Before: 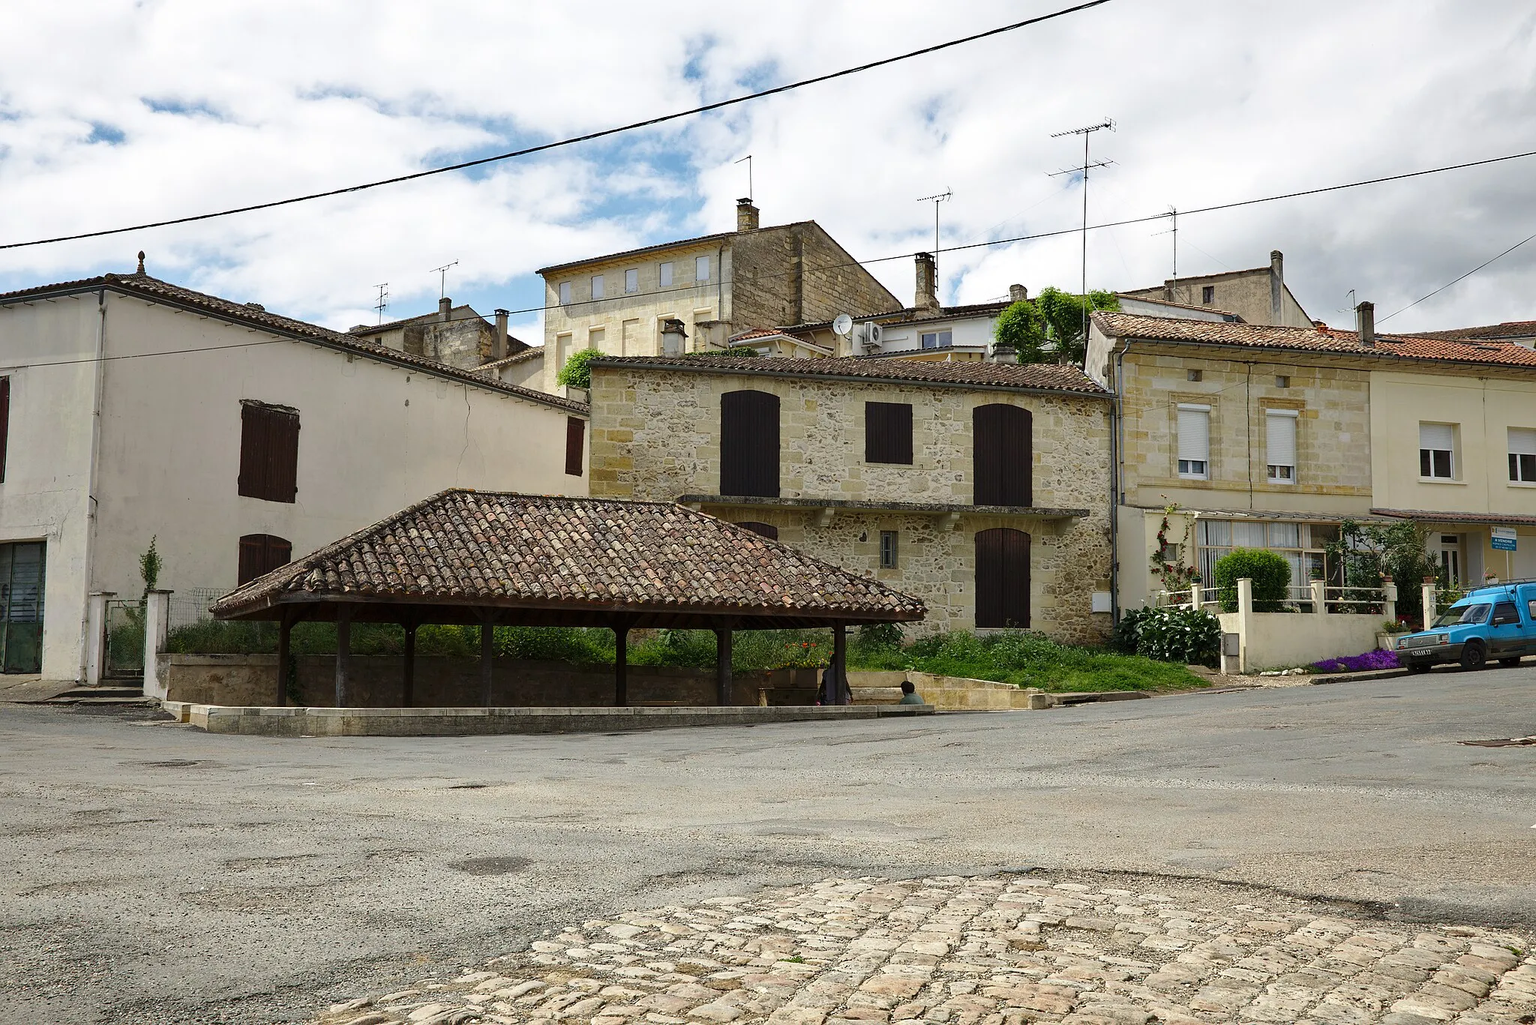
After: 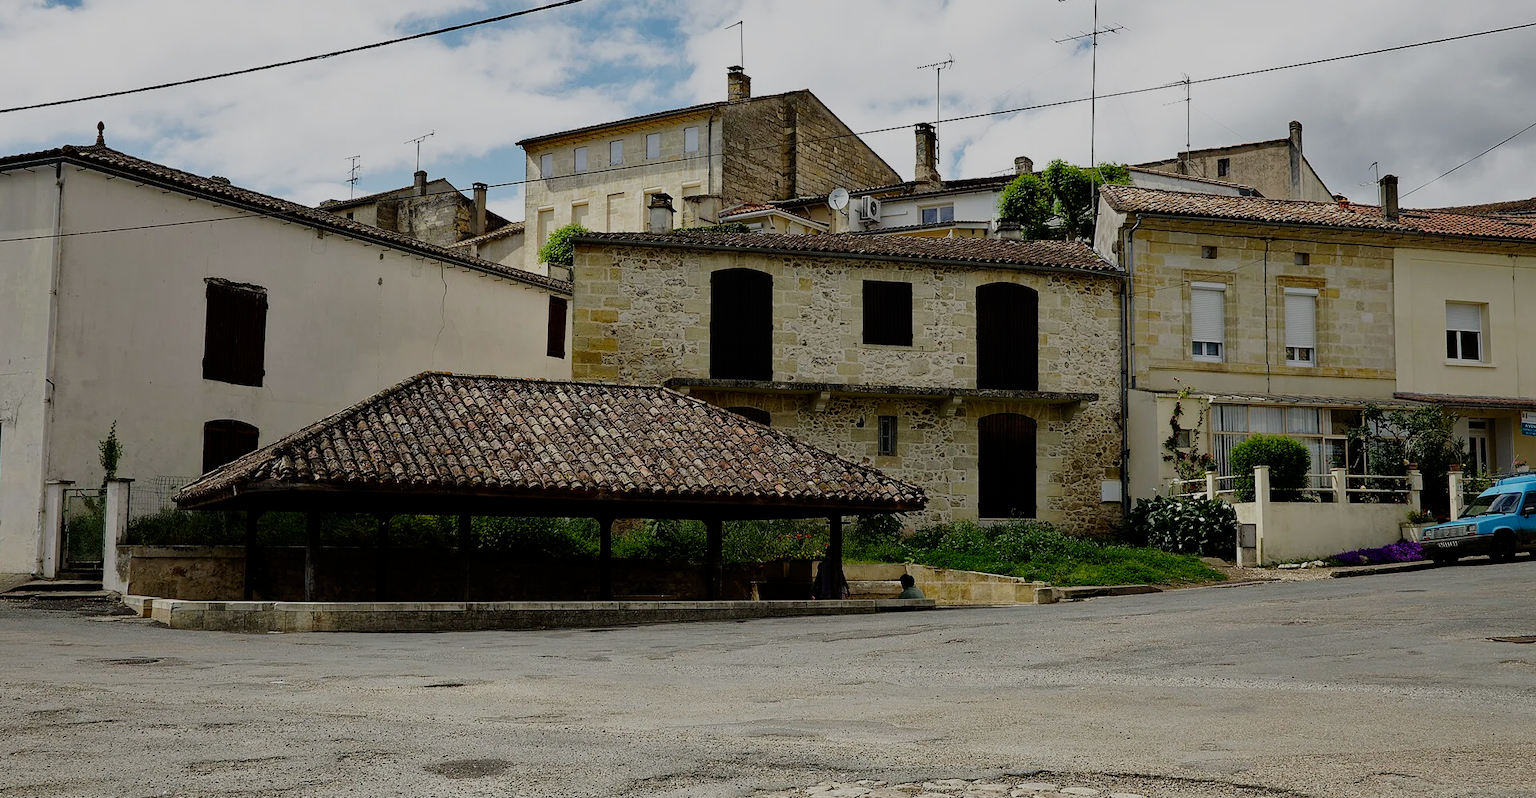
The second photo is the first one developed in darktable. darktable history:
crop and rotate: left 2.991%, top 13.302%, right 1.981%, bottom 12.636%
filmic rgb: middle gray luminance 29%, black relative exposure -10.3 EV, white relative exposure 5.5 EV, threshold 6 EV, target black luminance 0%, hardness 3.95, latitude 2.04%, contrast 1.132, highlights saturation mix 5%, shadows ↔ highlights balance 15.11%, add noise in highlights 0, preserve chrominance no, color science v3 (2019), use custom middle-gray values true, iterations of high-quality reconstruction 0, contrast in highlights soft, enable highlight reconstruction true
